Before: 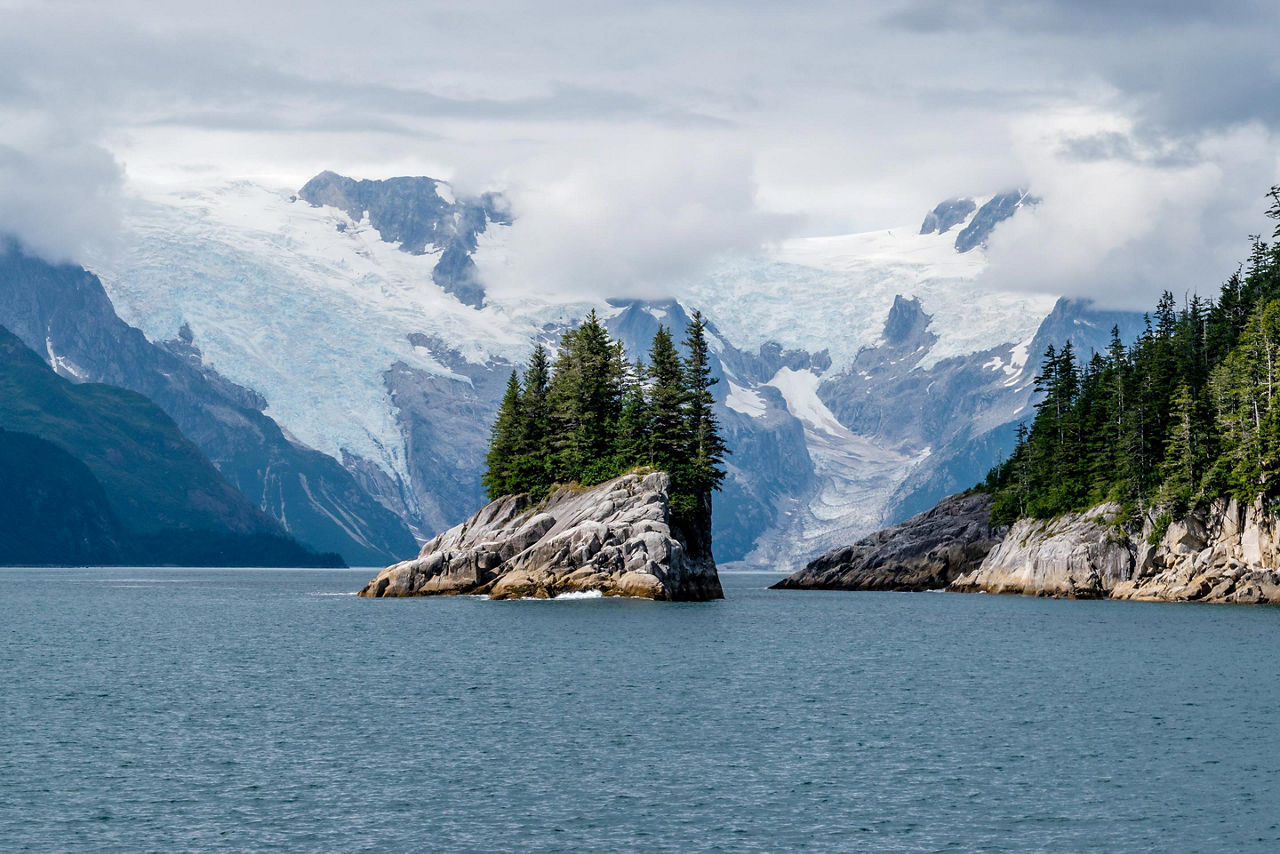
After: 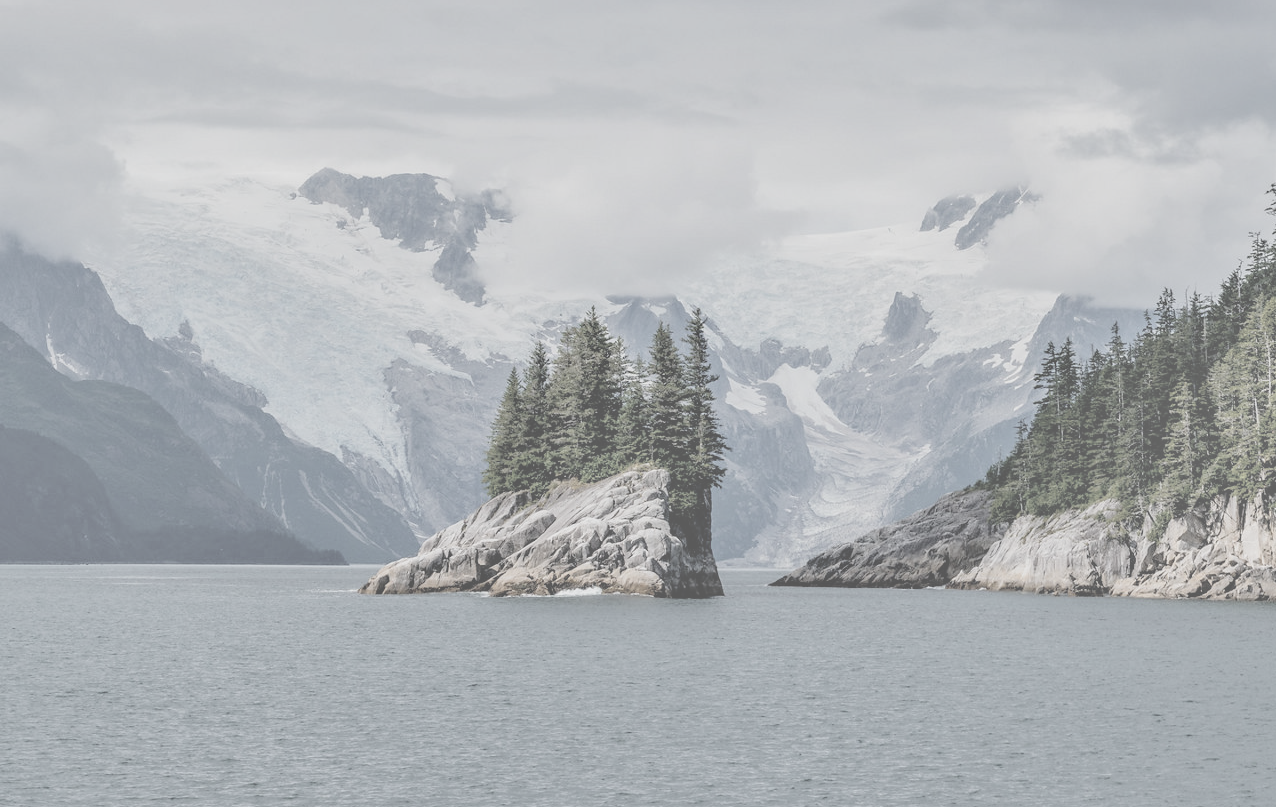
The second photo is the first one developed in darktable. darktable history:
tone equalizer: on, module defaults
crop: top 0.448%, right 0.264%, bottom 5.045%
shadows and highlights: low approximation 0.01, soften with gaussian
contrast brightness saturation: contrast -0.32, brightness 0.75, saturation -0.78
